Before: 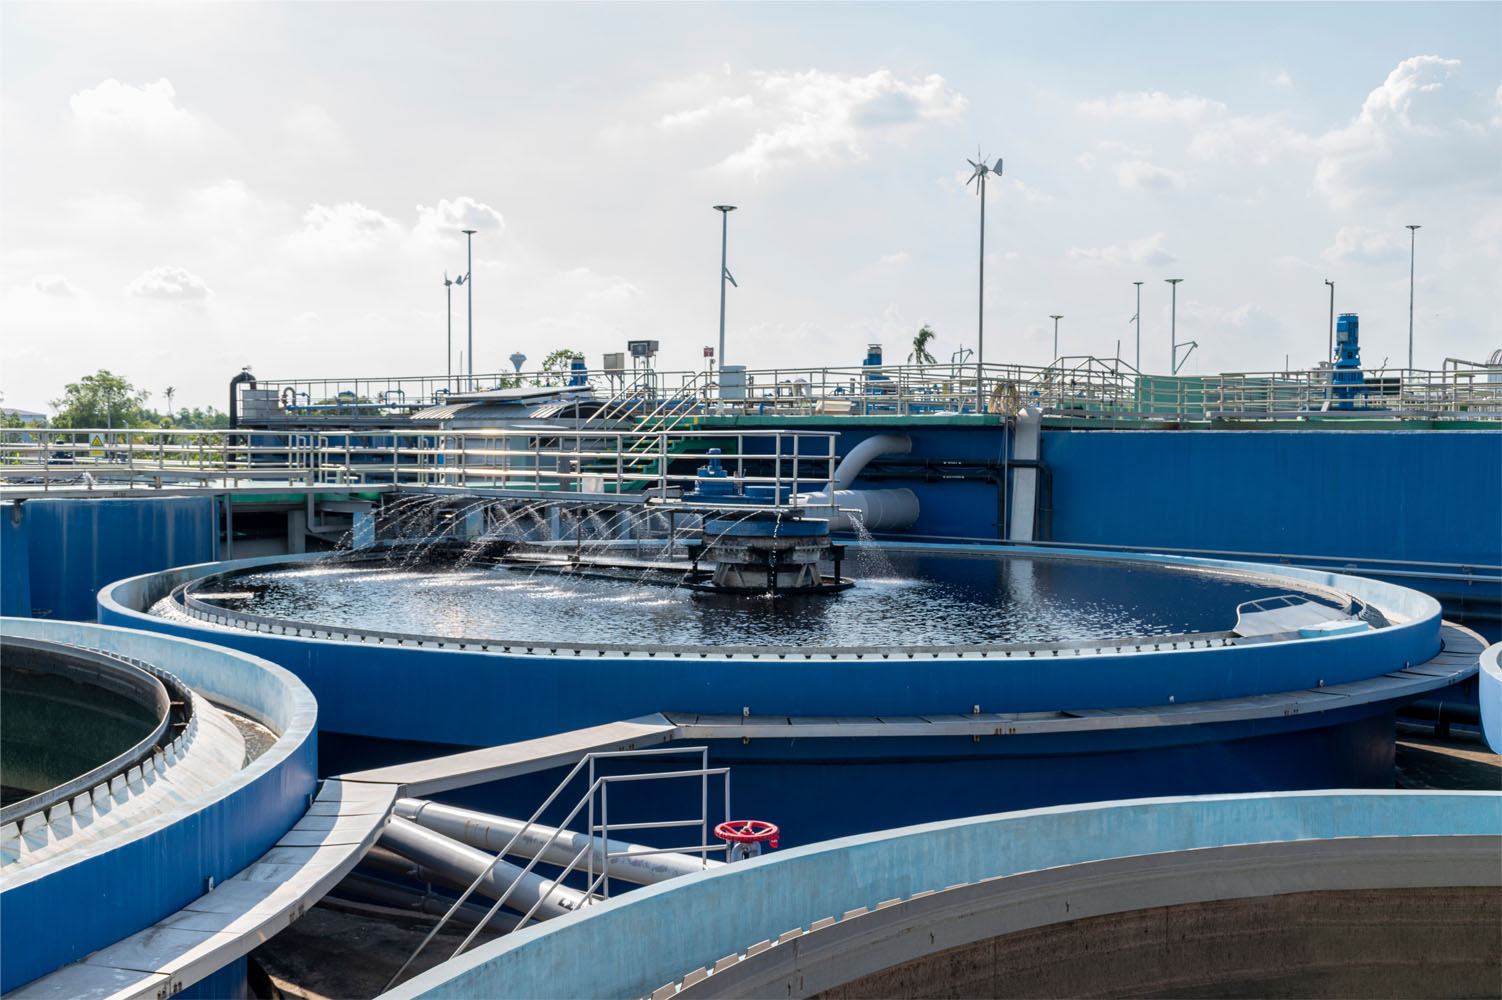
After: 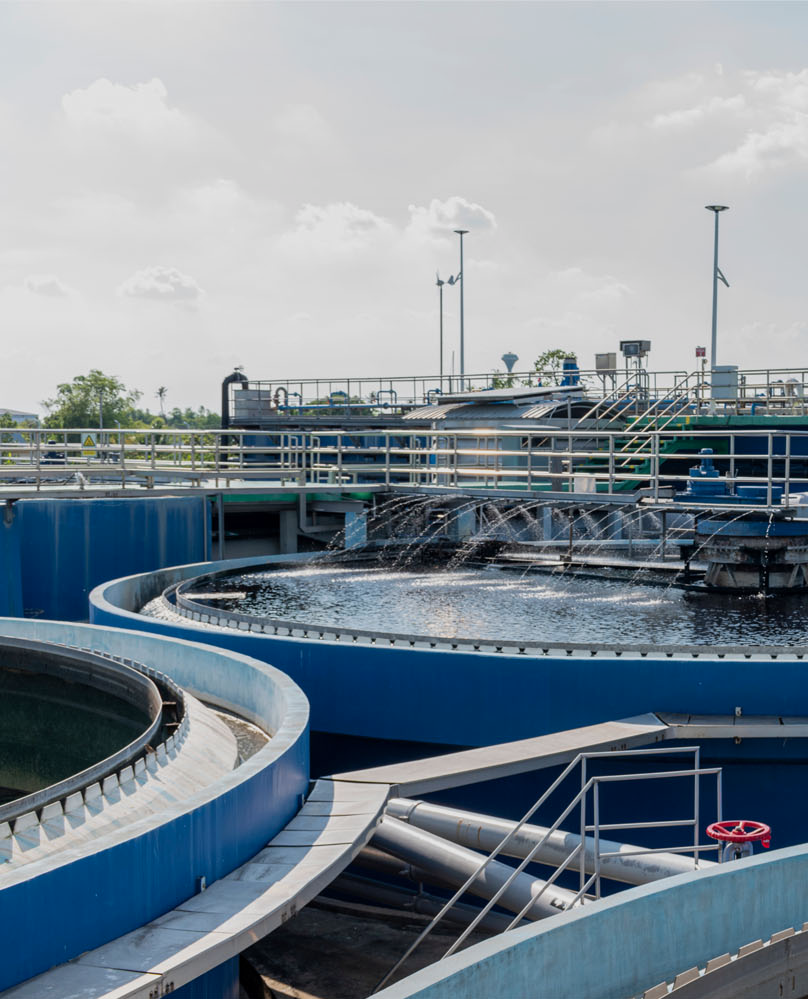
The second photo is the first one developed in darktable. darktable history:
exposure: exposure -0.36 EV, compensate highlight preservation false
crop: left 0.587%, right 45.588%, bottom 0.086%
color balance rgb: global vibrance 10%
